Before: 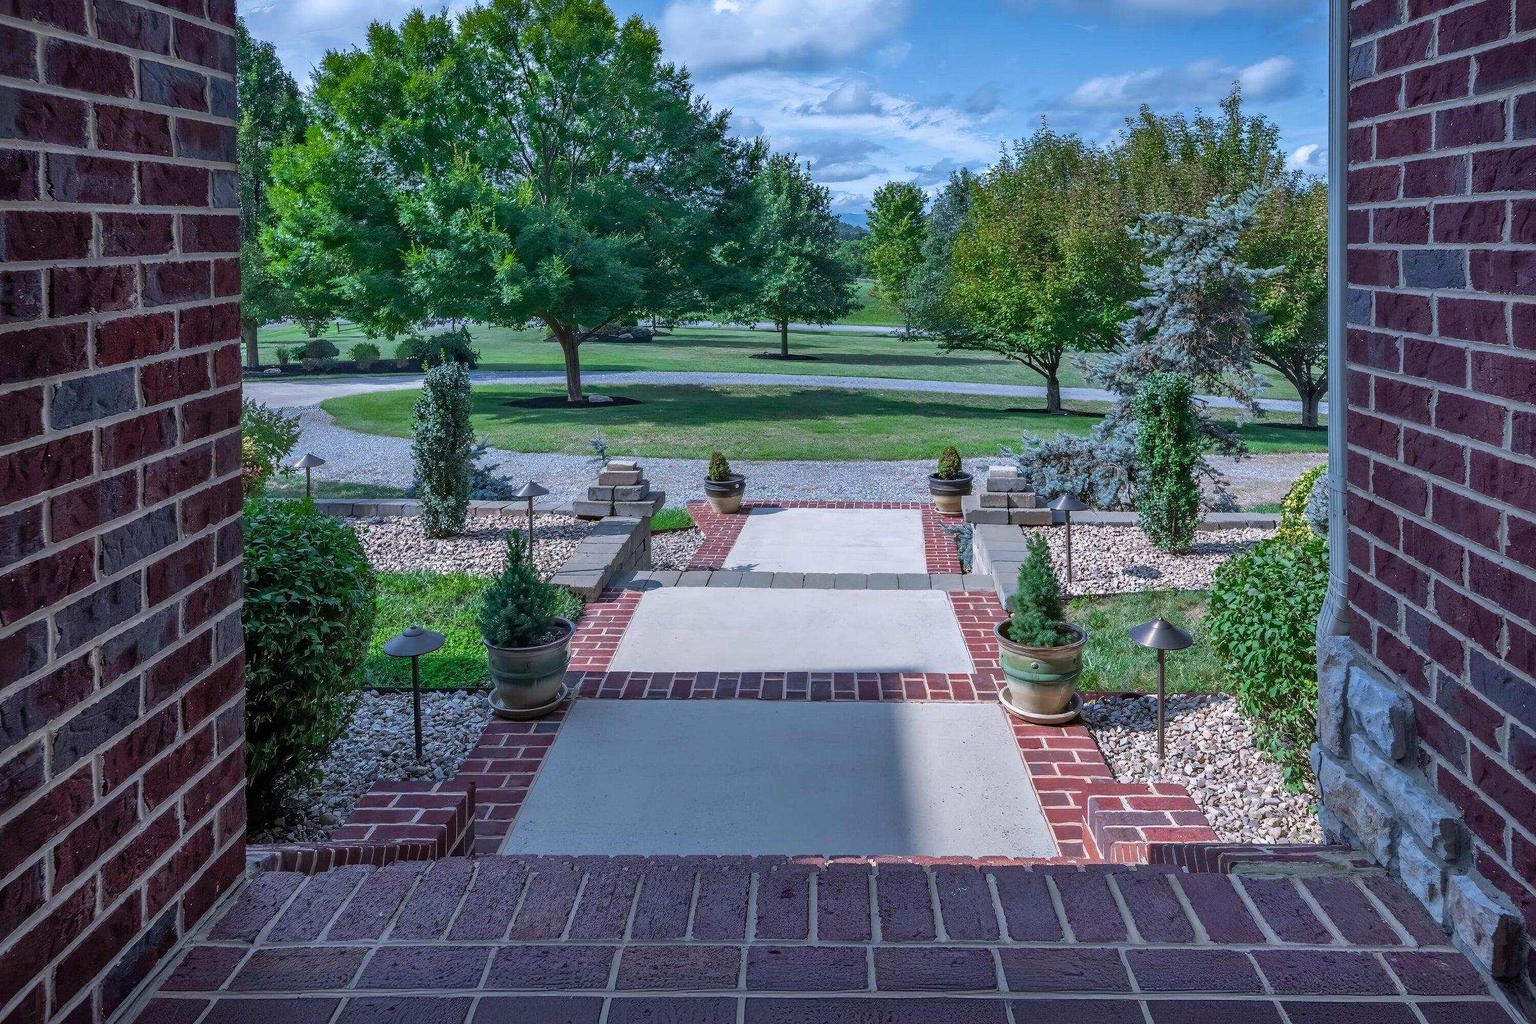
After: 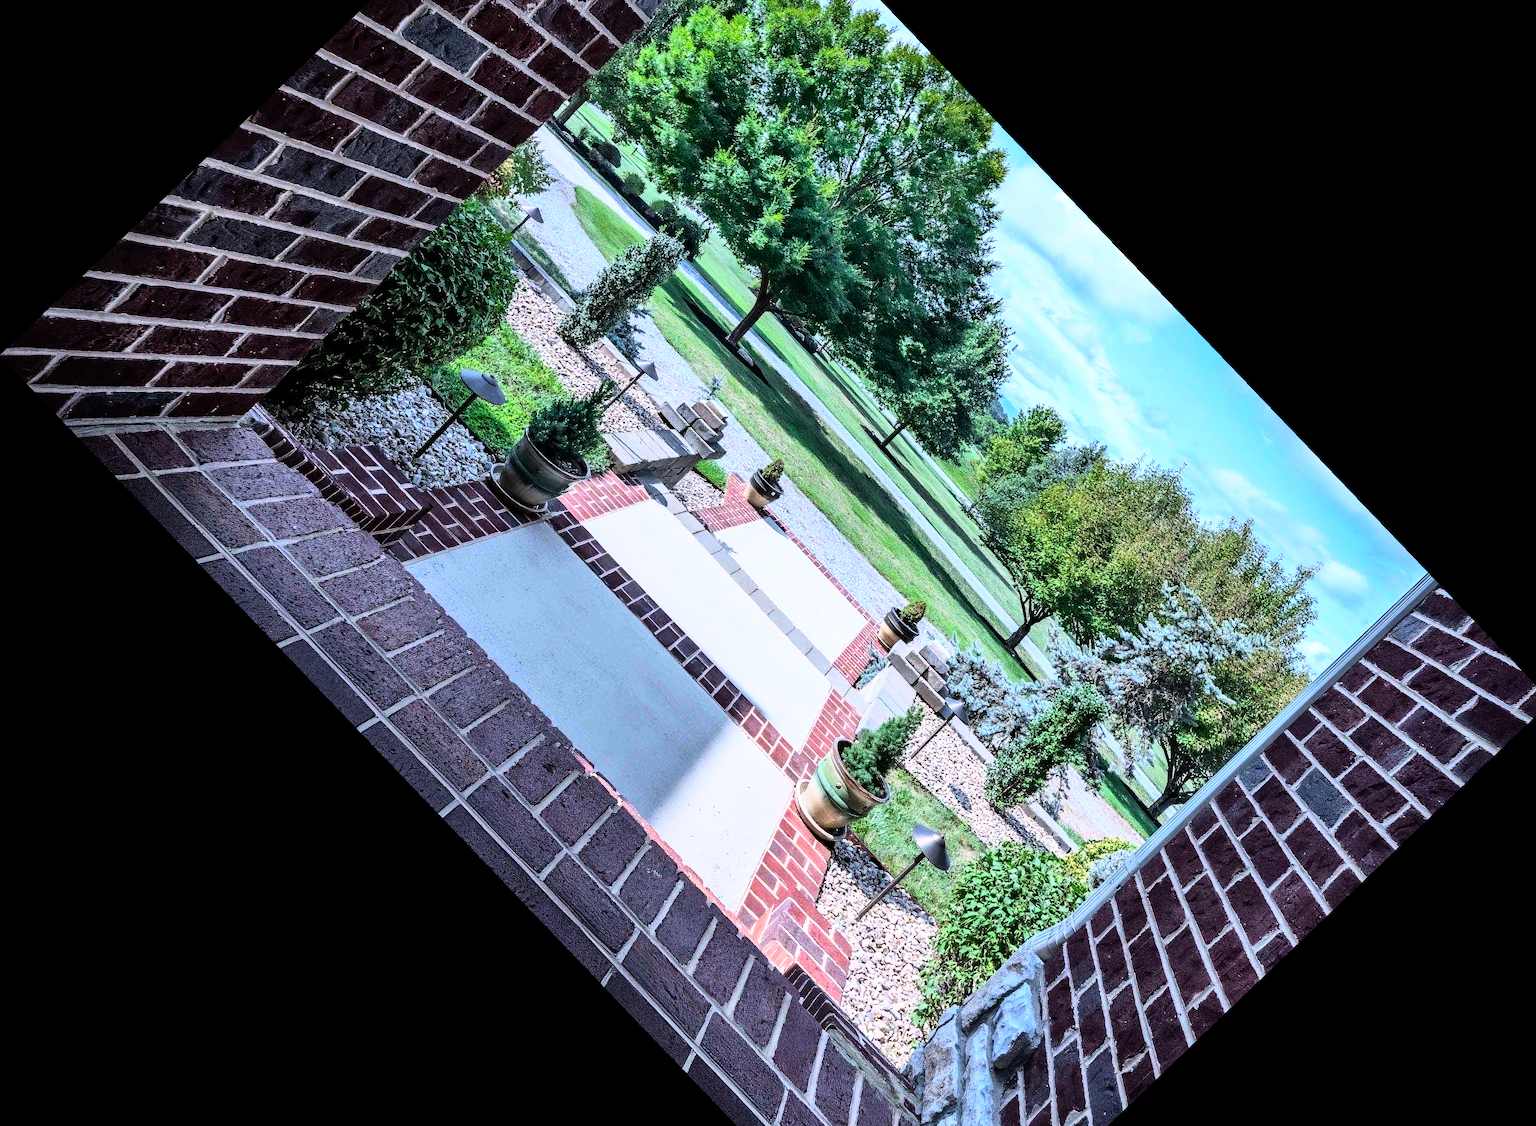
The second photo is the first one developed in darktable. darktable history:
rgb curve: curves: ch0 [(0, 0) (0.21, 0.15) (0.24, 0.21) (0.5, 0.75) (0.75, 0.96) (0.89, 0.99) (1, 1)]; ch1 [(0, 0.02) (0.21, 0.13) (0.25, 0.2) (0.5, 0.67) (0.75, 0.9) (0.89, 0.97) (1, 1)]; ch2 [(0, 0.02) (0.21, 0.13) (0.25, 0.2) (0.5, 0.67) (0.75, 0.9) (0.89, 0.97) (1, 1)], compensate middle gray true
crop and rotate: angle -46.26°, top 16.234%, right 0.912%, bottom 11.704%
